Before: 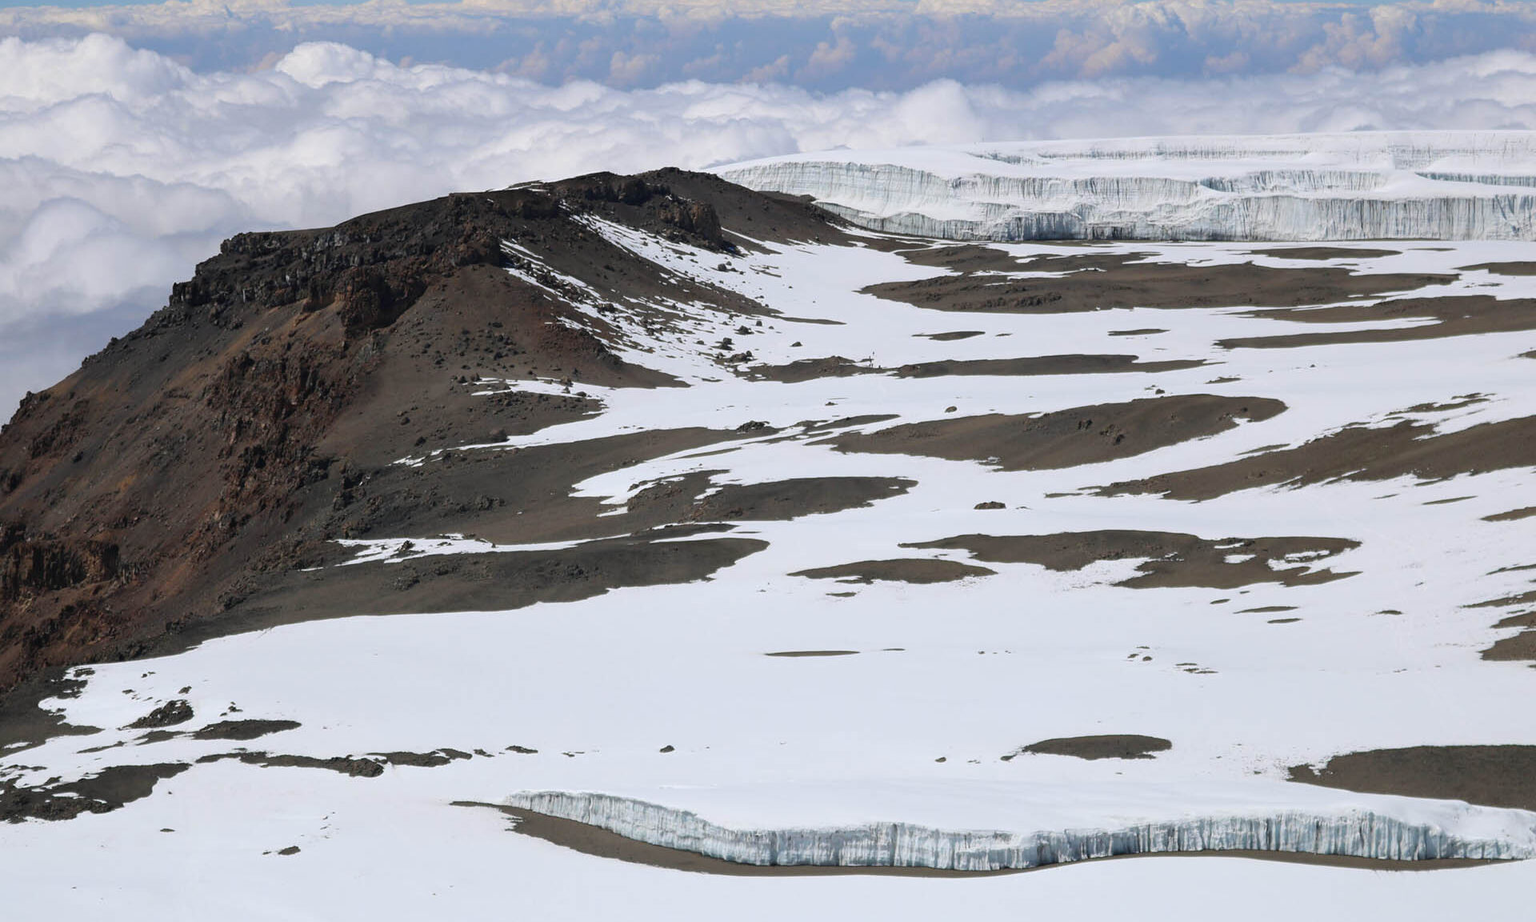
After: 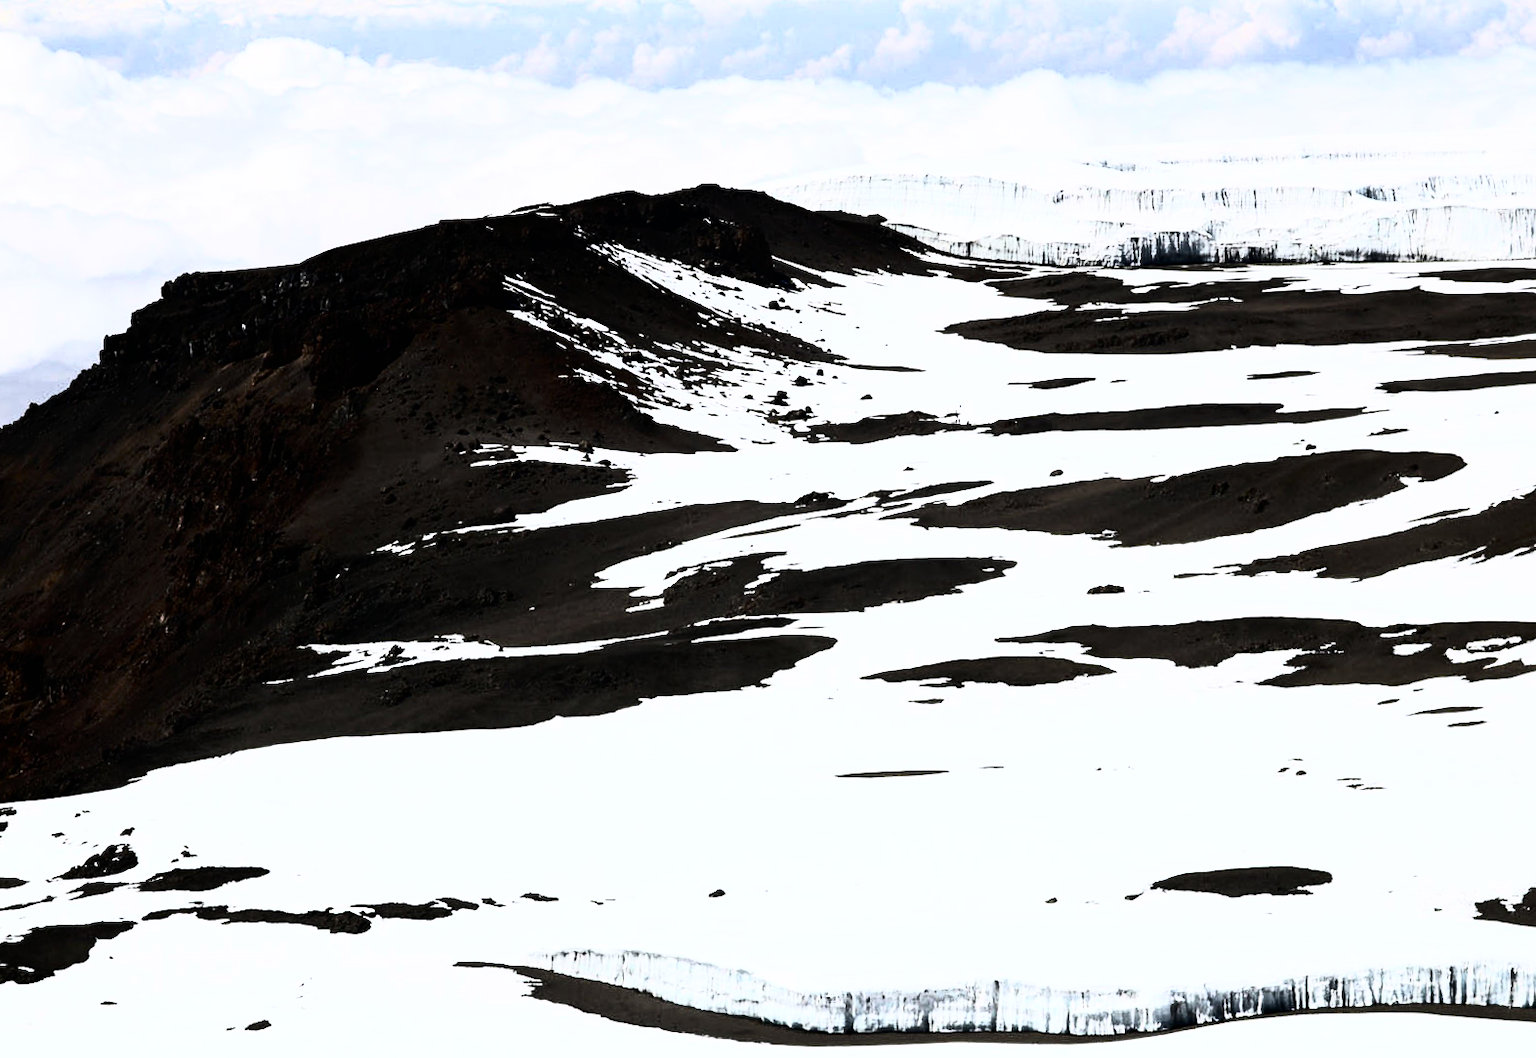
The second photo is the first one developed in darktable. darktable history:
crop and rotate: angle 1°, left 4.281%, top 0.642%, right 11.383%, bottom 2.486%
rgb curve: curves: ch0 [(0, 0) (0.21, 0.15) (0.24, 0.21) (0.5, 0.75) (0.75, 0.96) (0.89, 0.99) (1, 1)]; ch1 [(0, 0.02) (0.21, 0.13) (0.25, 0.2) (0.5, 0.67) (0.75, 0.9) (0.89, 0.97) (1, 1)]; ch2 [(0, 0.02) (0.21, 0.13) (0.25, 0.2) (0.5, 0.67) (0.75, 0.9) (0.89, 0.97) (1, 1)], compensate middle gray true
contrast brightness saturation: contrast 0.28
color balance rgb: perceptual saturation grading › highlights -31.88%, perceptual saturation grading › mid-tones 5.8%, perceptual saturation grading › shadows 18.12%, perceptual brilliance grading › highlights 3.62%, perceptual brilliance grading › mid-tones -18.12%, perceptual brilliance grading › shadows -41.3%
